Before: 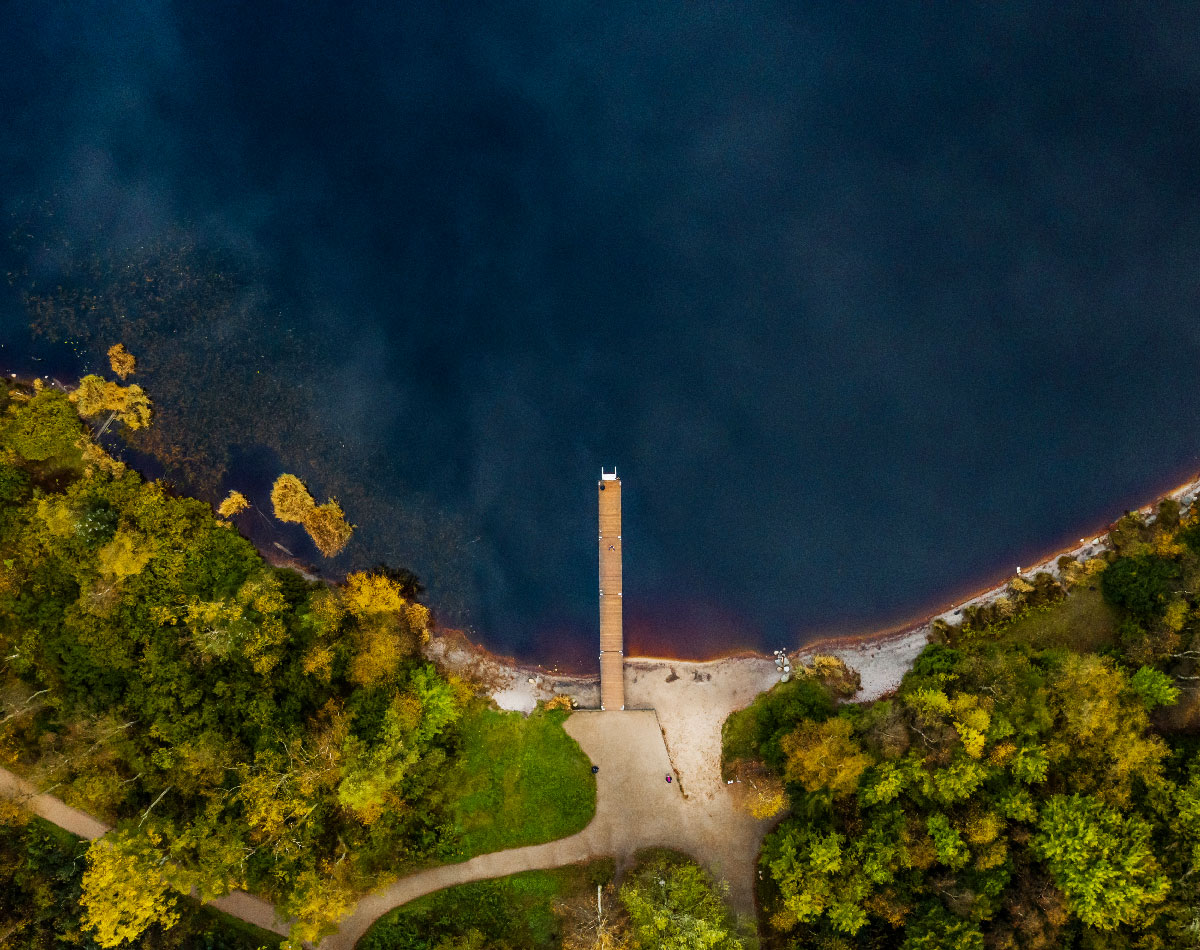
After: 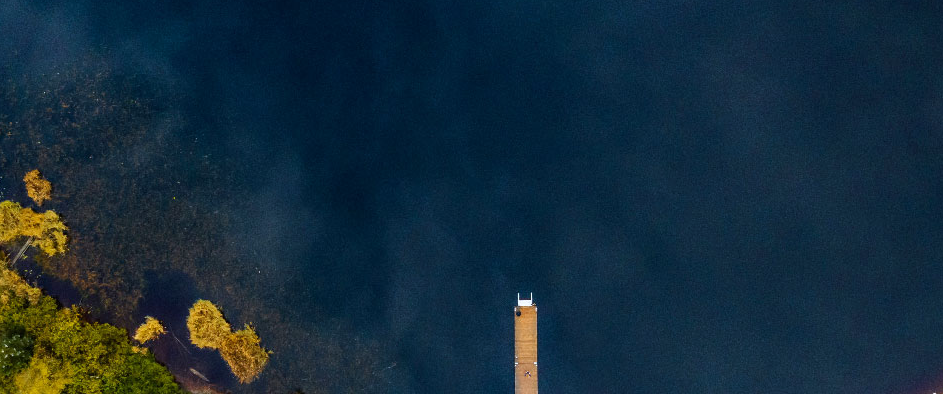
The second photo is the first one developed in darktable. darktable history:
white balance: red 0.976, blue 1.04
tone equalizer: on, module defaults
crop: left 7.036%, top 18.398%, right 14.379%, bottom 40.043%
